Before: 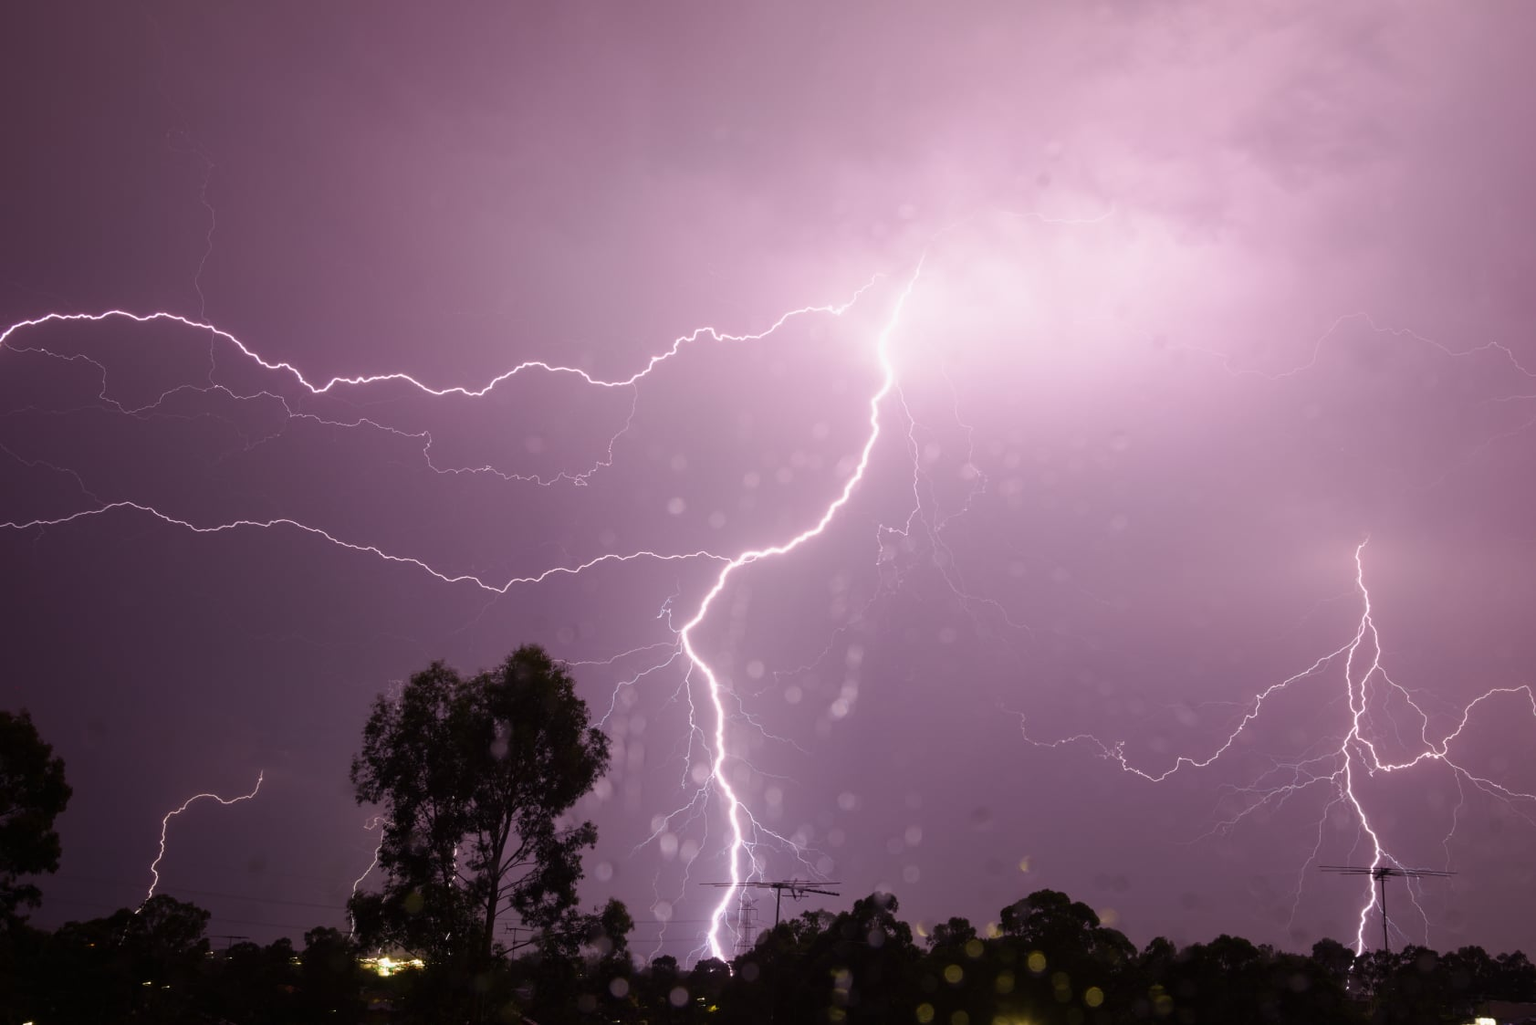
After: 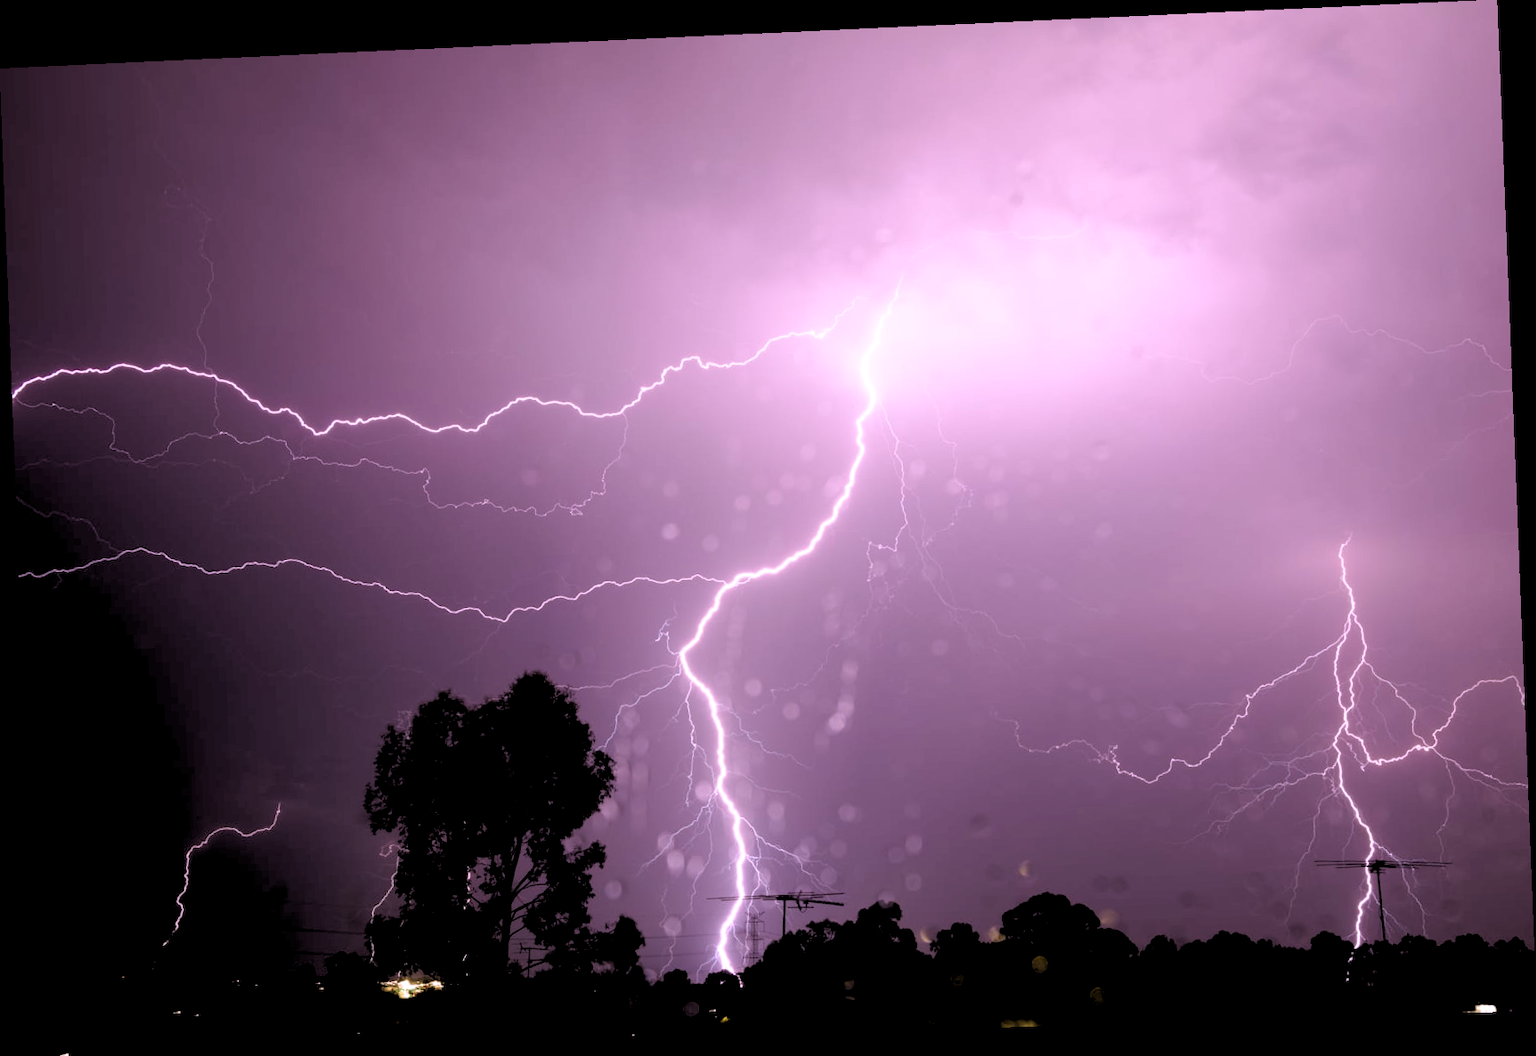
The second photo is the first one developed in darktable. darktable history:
rgb levels: levels [[0.034, 0.472, 0.904], [0, 0.5, 1], [0, 0.5, 1]]
white balance: red 1.066, blue 1.119
rotate and perspective: rotation -2.22°, lens shift (horizontal) -0.022, automatic cropping off
